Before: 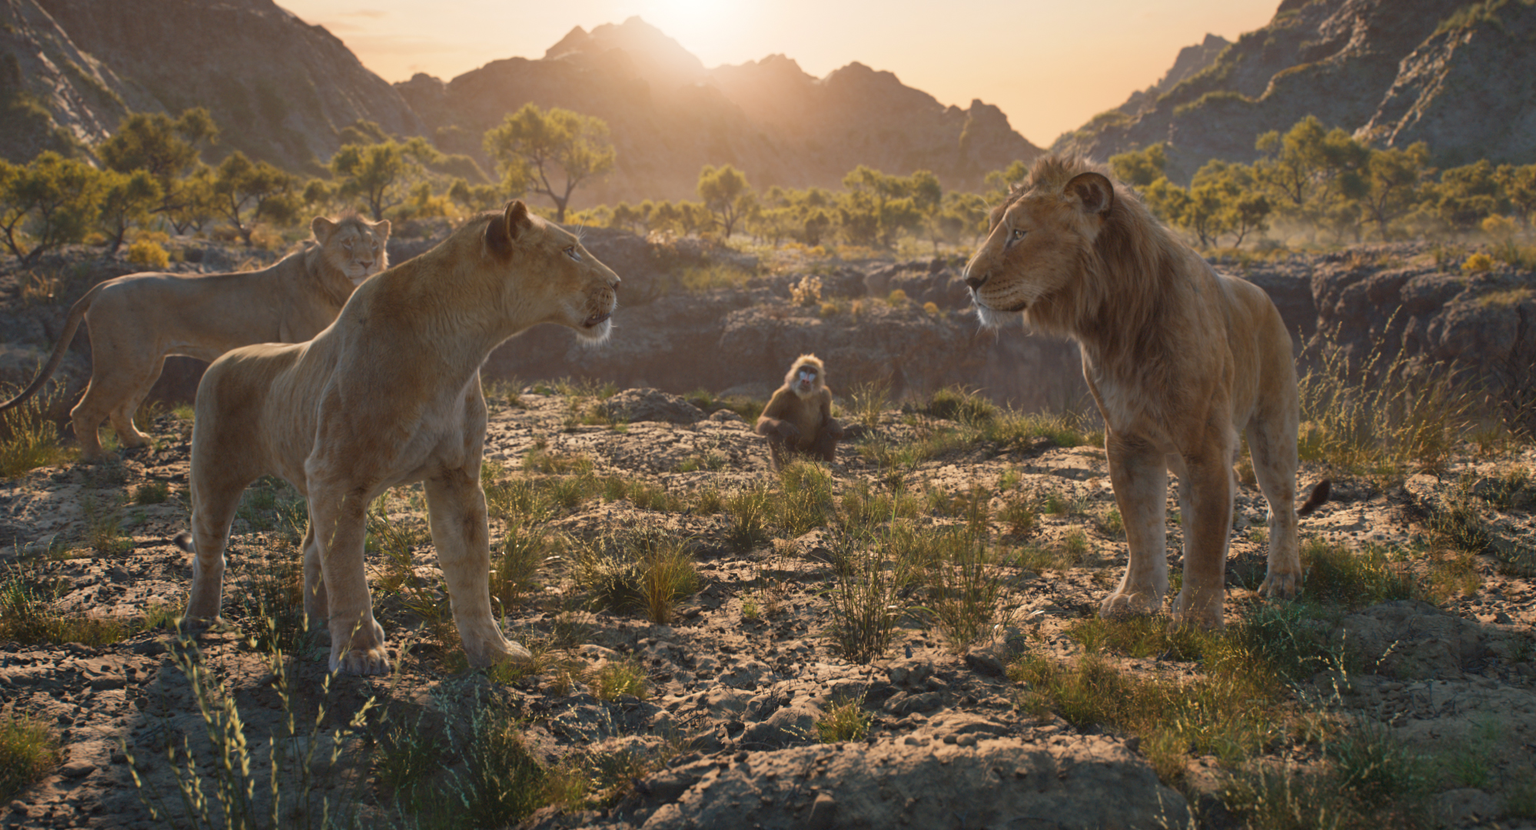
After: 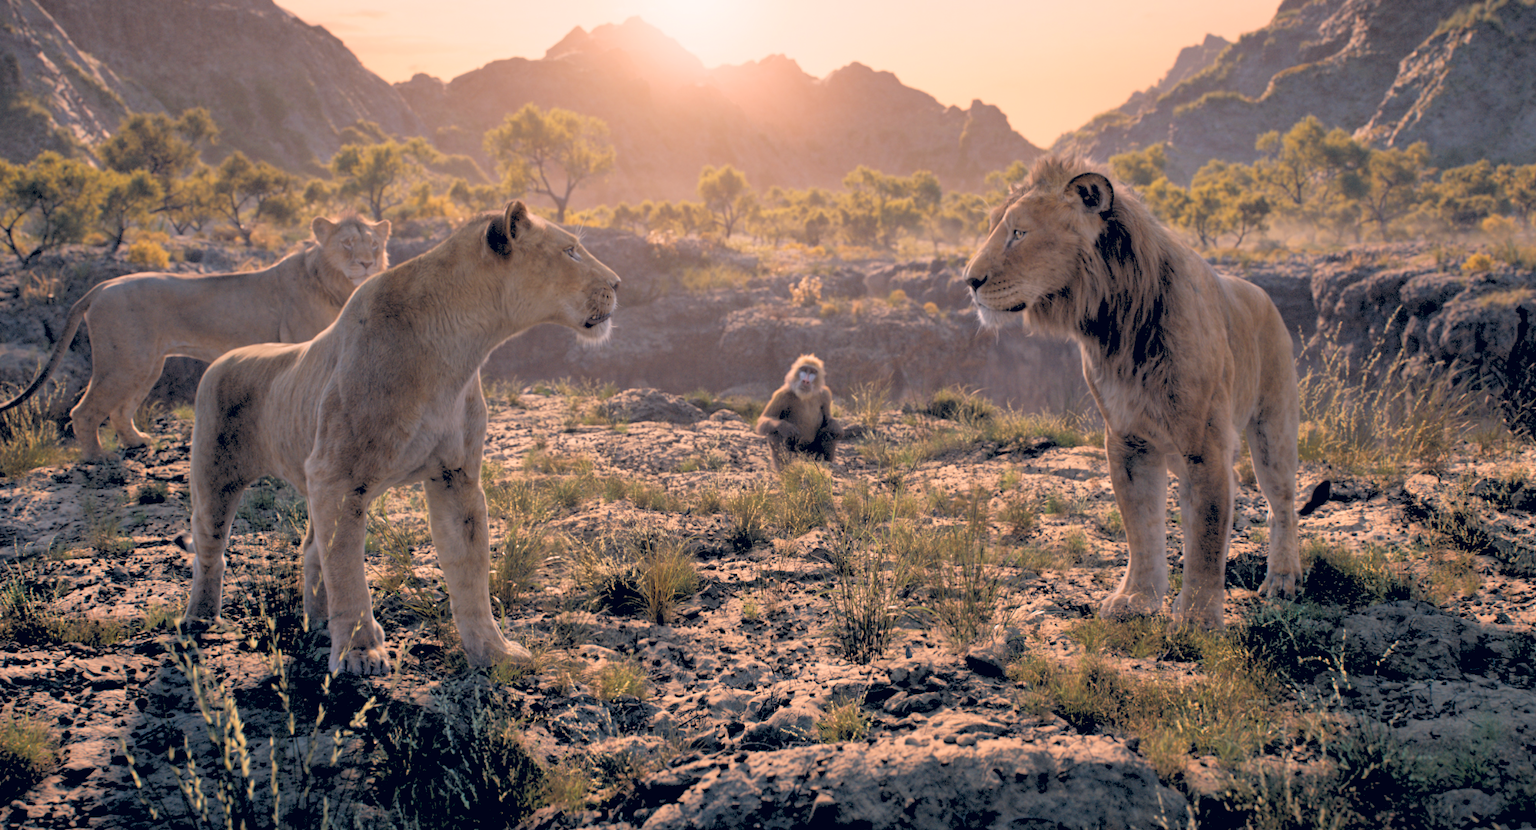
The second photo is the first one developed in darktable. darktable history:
rgb levels: levels [[0.027, 0.429, 0.996], [0, 0.5, 1], [0, 0.5, 1]]
color correction: highlights a* 14.46, highlights b* 5.85, shadows a* -5.53, shadows b* -15.24, saturation 0.85
